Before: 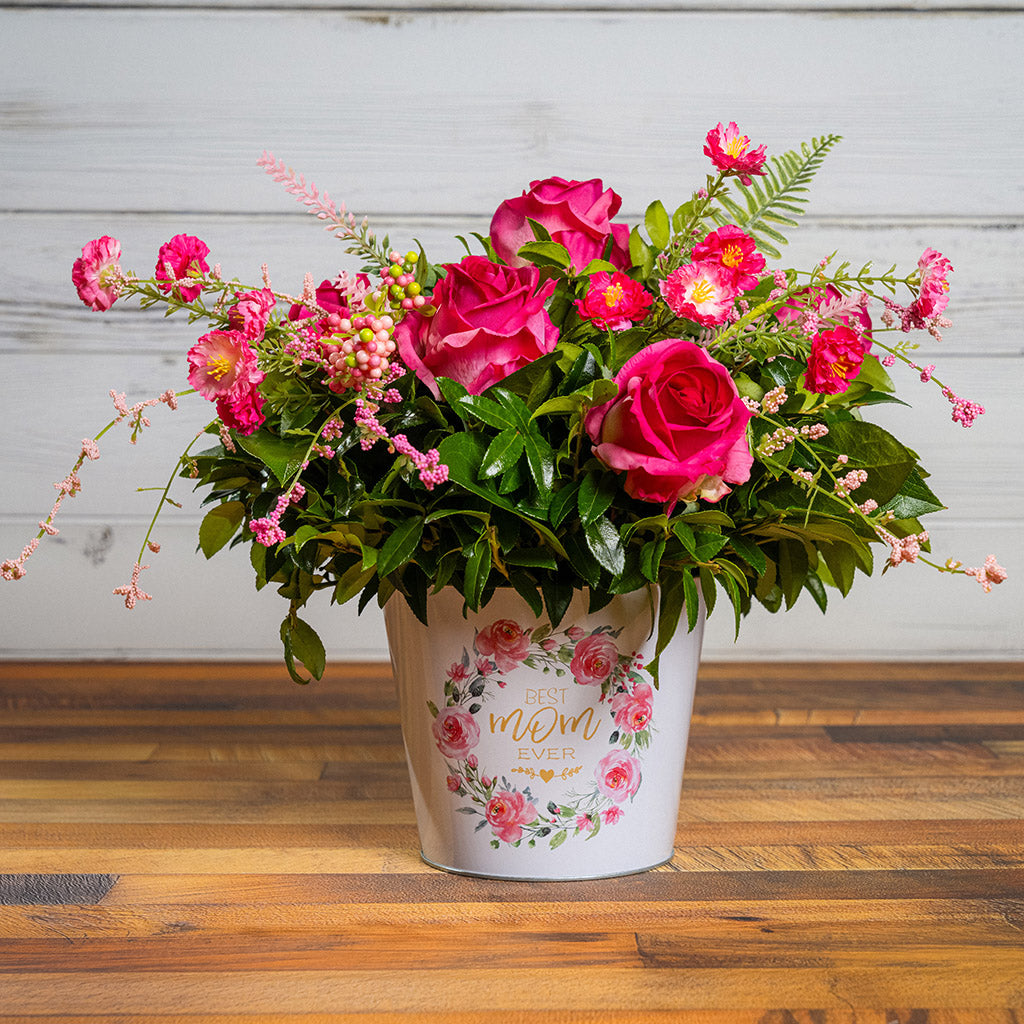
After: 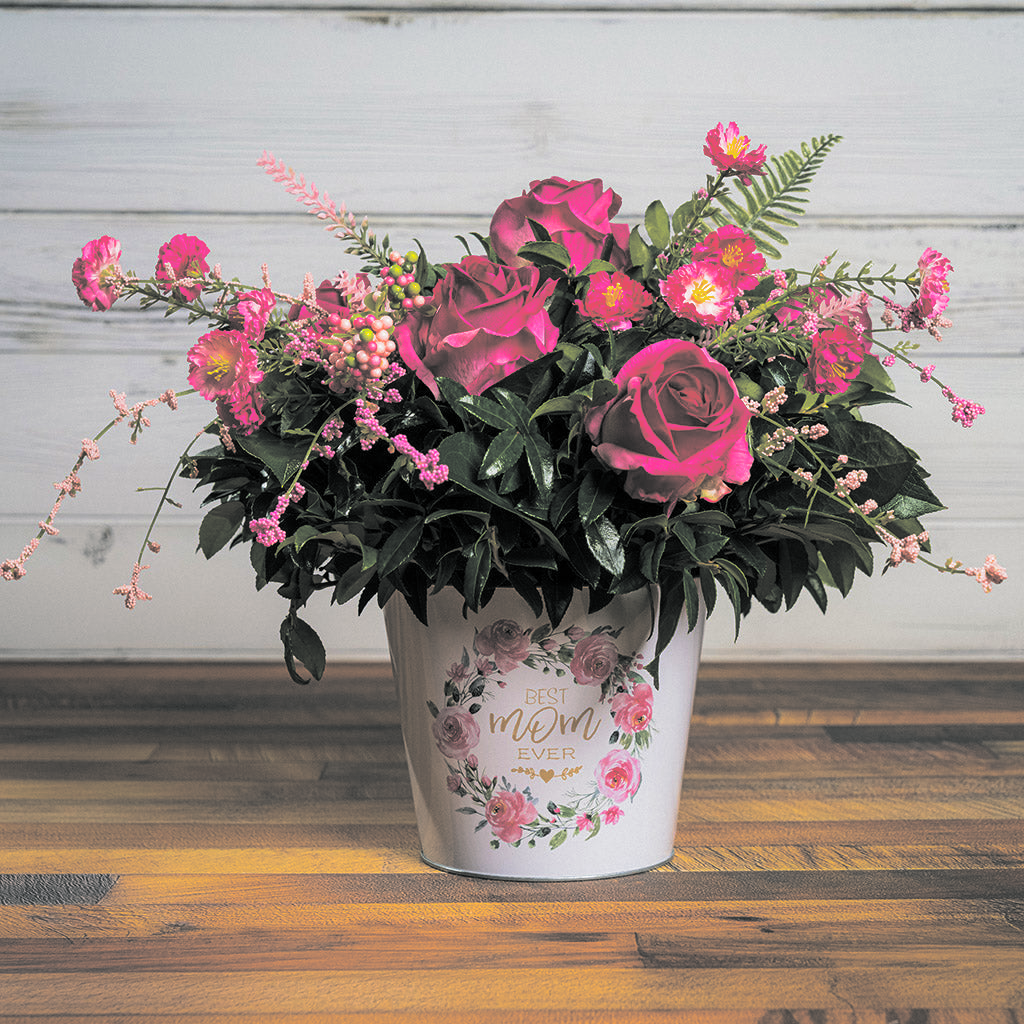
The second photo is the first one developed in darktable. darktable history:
split-toning: shadows › hue 190.8°, shadows › saturation 0.05, highlights › hue 54°, highlights › saturation 0.05, compress 0%
color balance rgb: linear chroma grading › global chroma 15%, perceptual saturation grading › global saturation 30%
